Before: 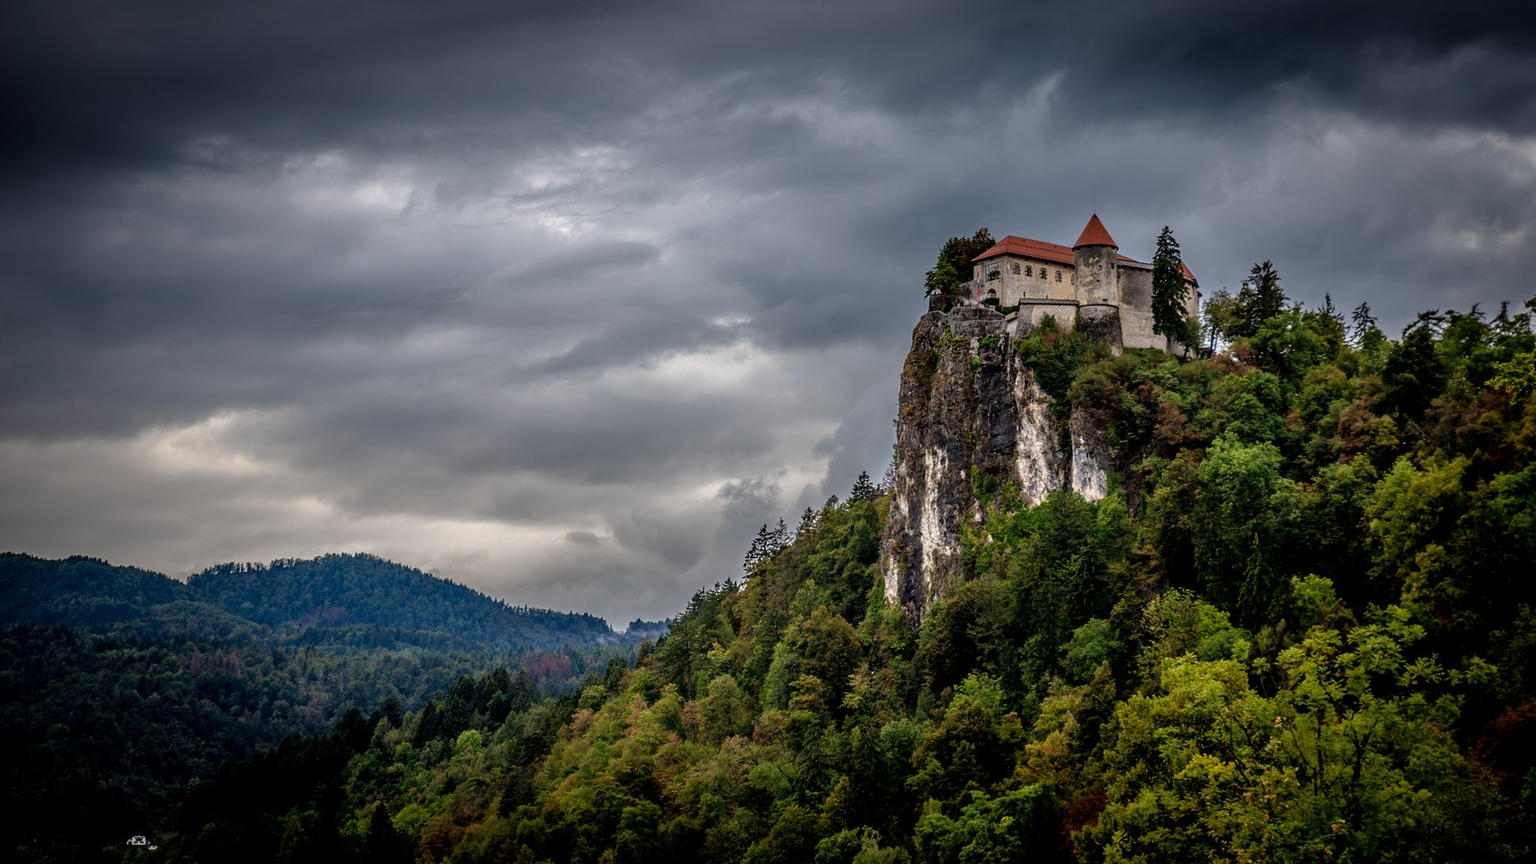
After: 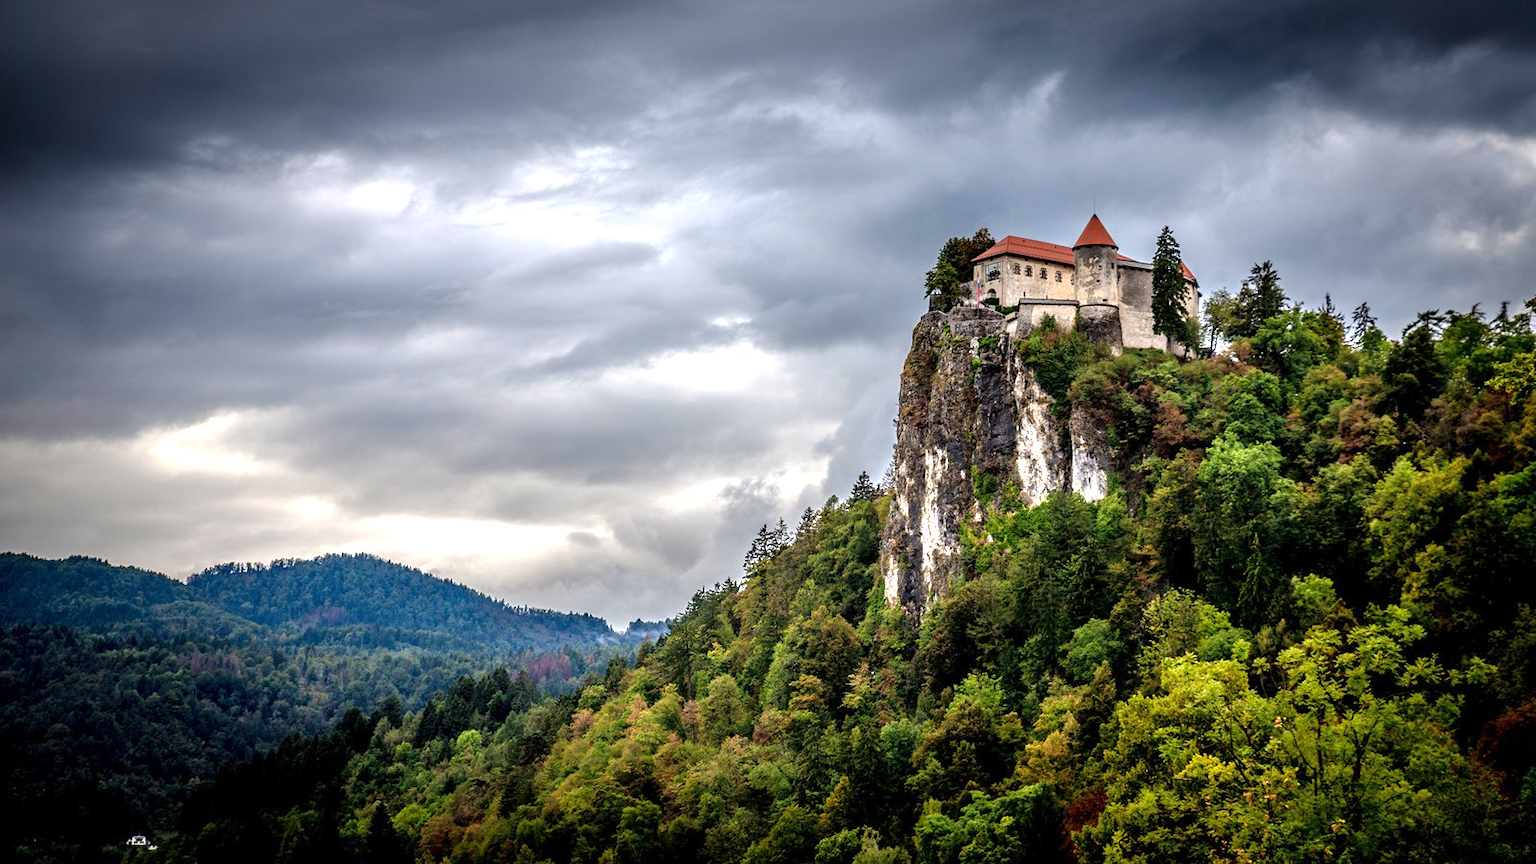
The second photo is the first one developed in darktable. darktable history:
exposure: exposure 1.166 EV, compensate exposure bias true, compensate highlight preservation false
